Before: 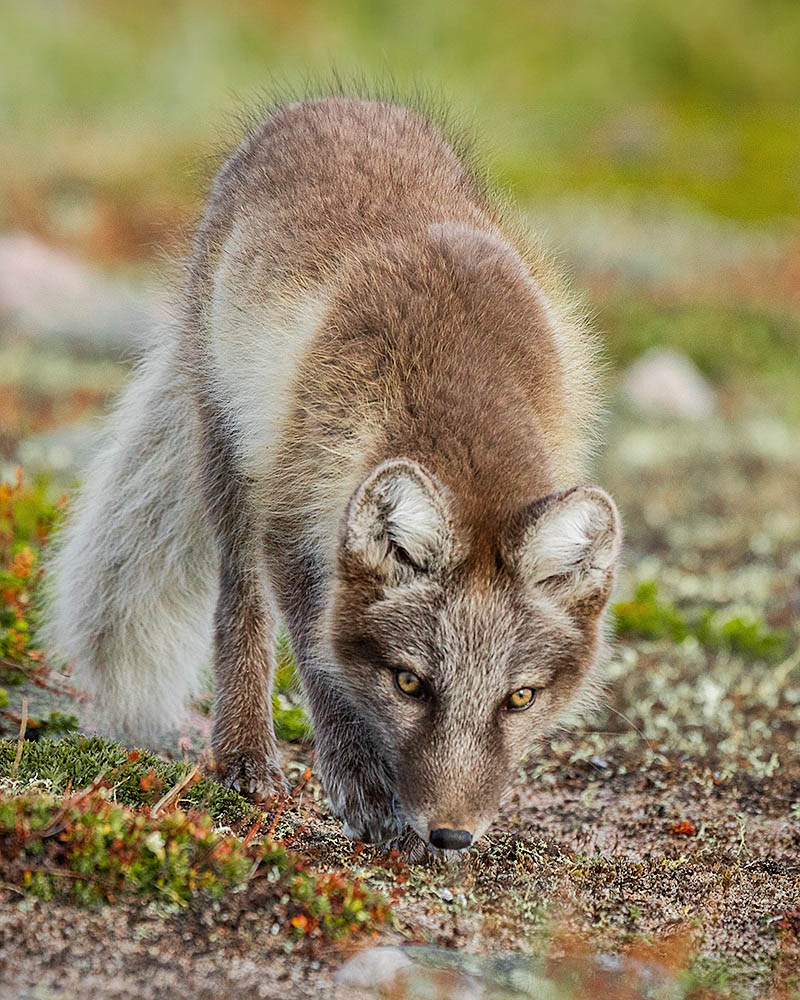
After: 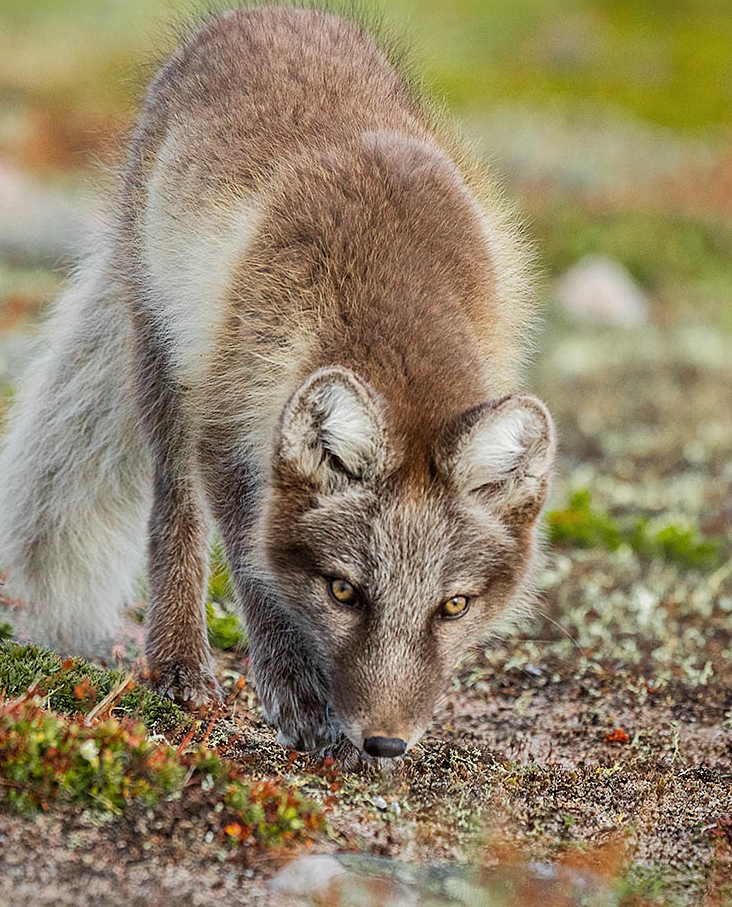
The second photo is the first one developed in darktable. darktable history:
crop and rotate: left 8.469%, top 9.214%
